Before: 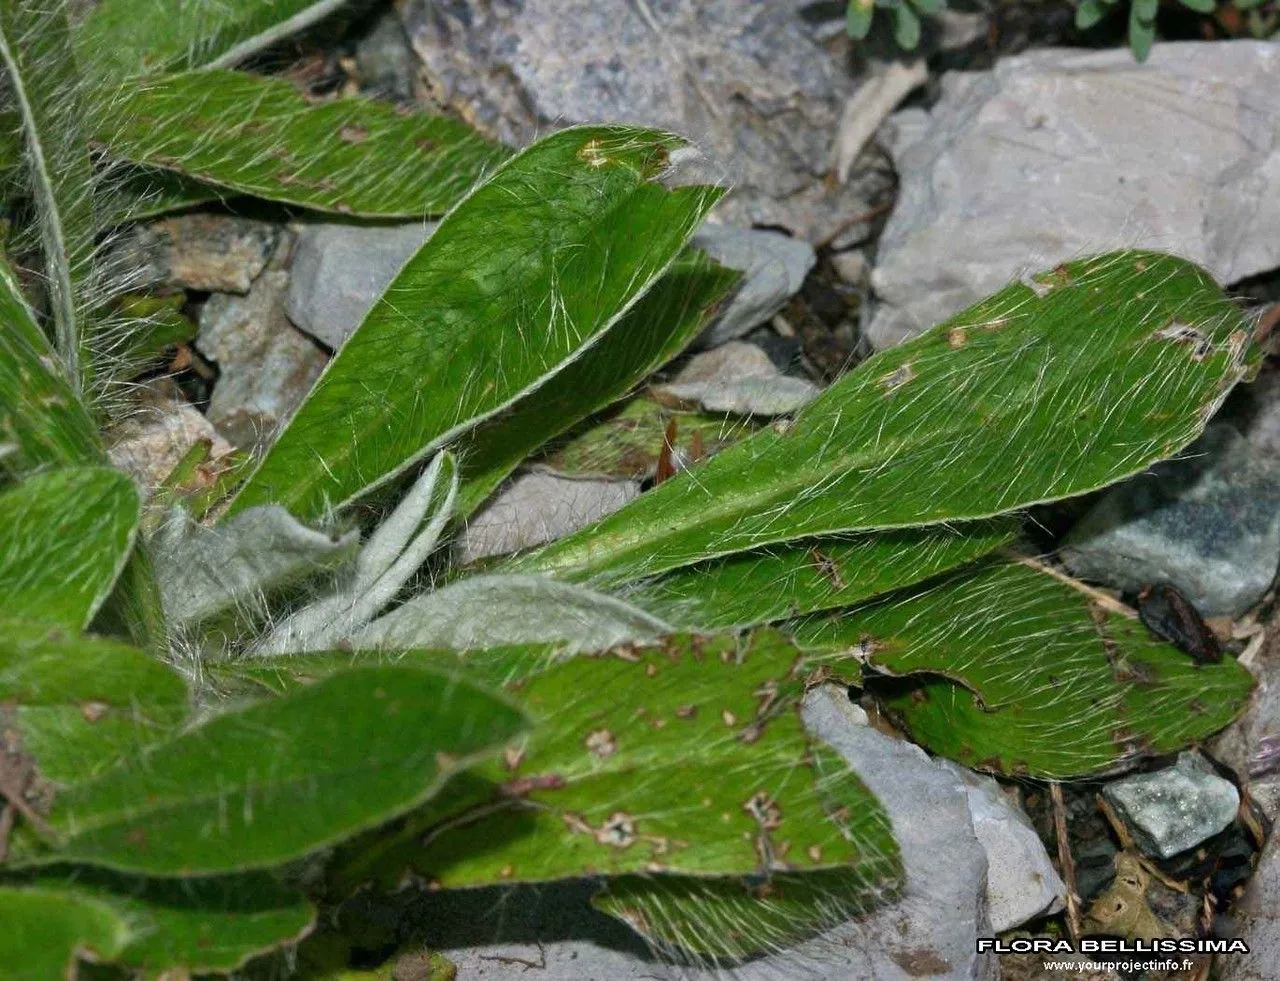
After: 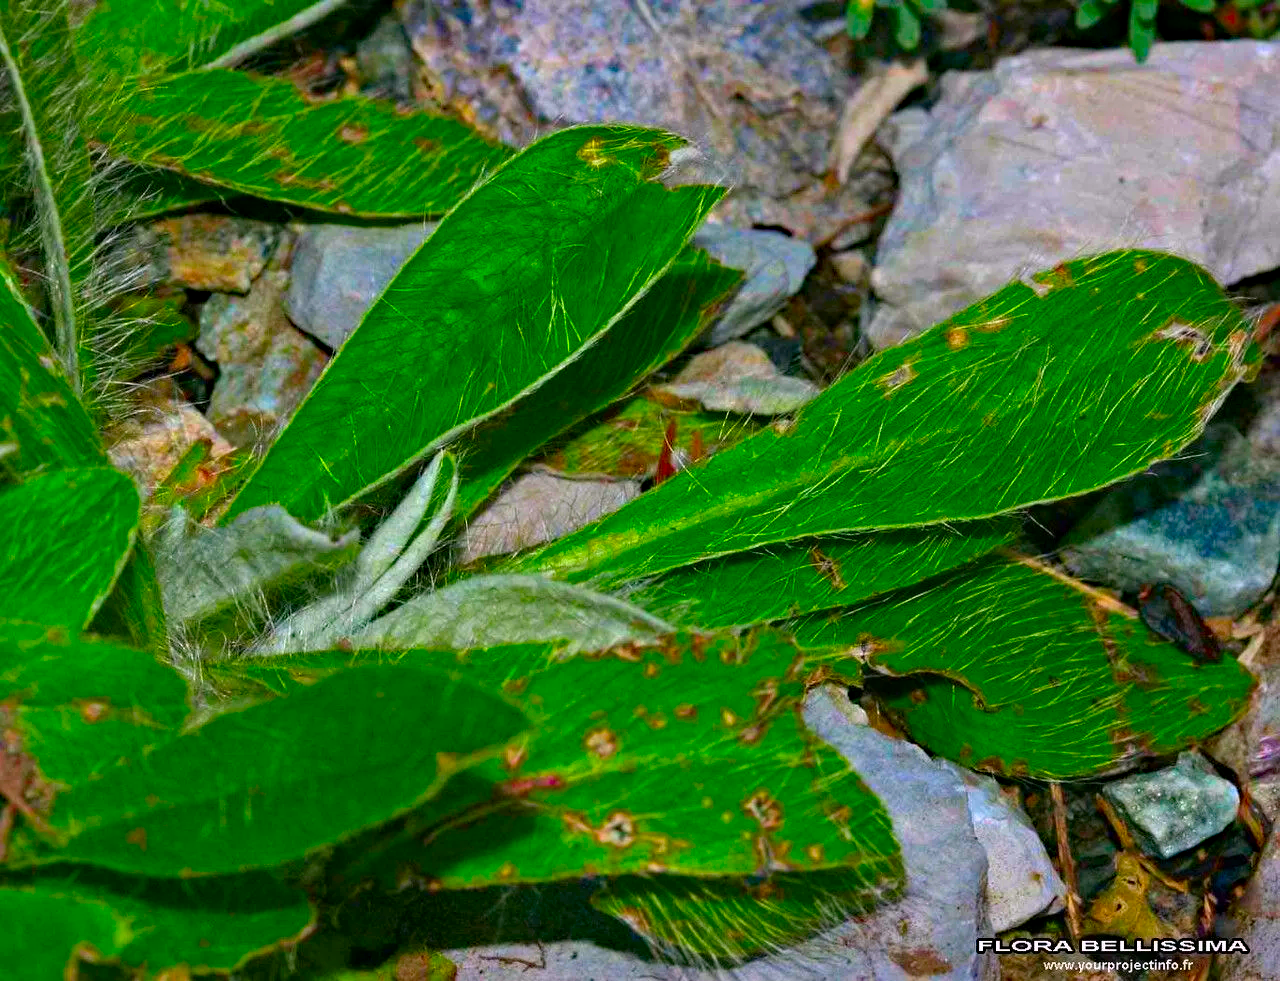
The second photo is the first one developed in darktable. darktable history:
color correction: highlights a* 1.59, highlights b* -1.7, saturation 2.48
haze removal: strength 0.29, distance 0.25, compatibility mode true, adaptive false
shadows and highlights: radius 337.17, shadows 29.01, soften with gaussian
